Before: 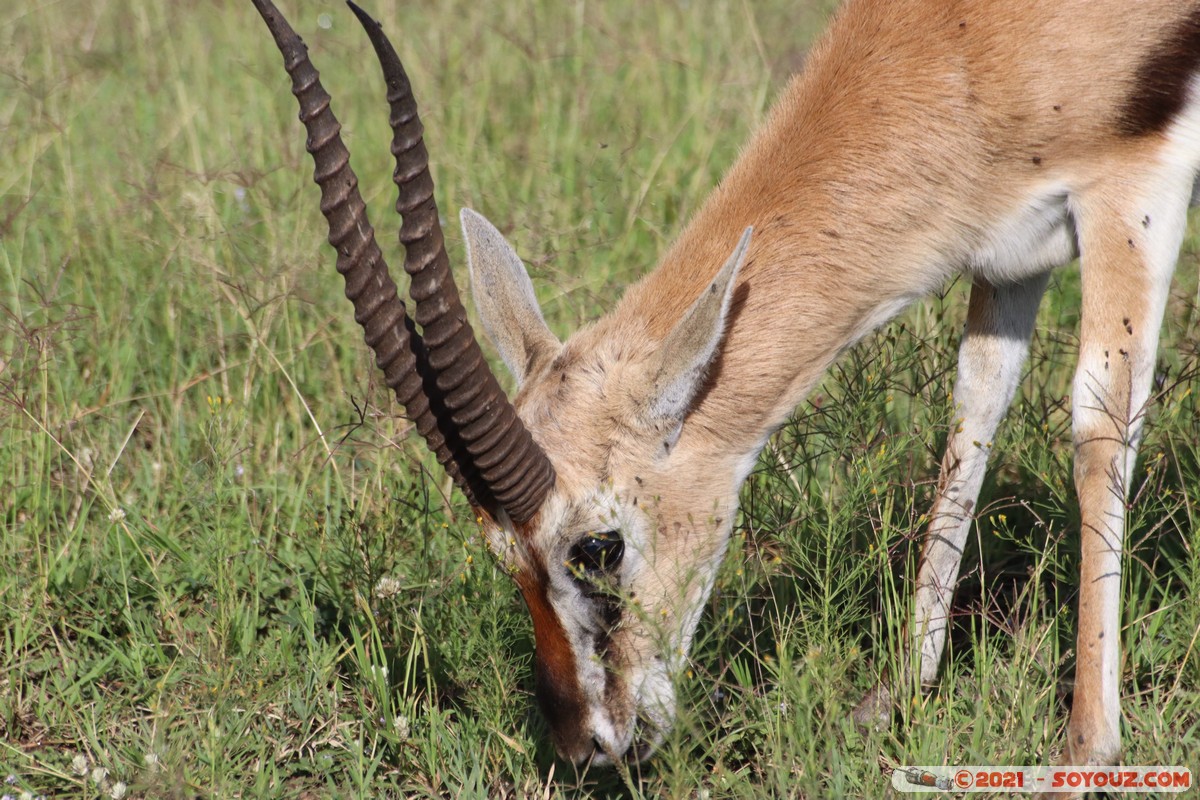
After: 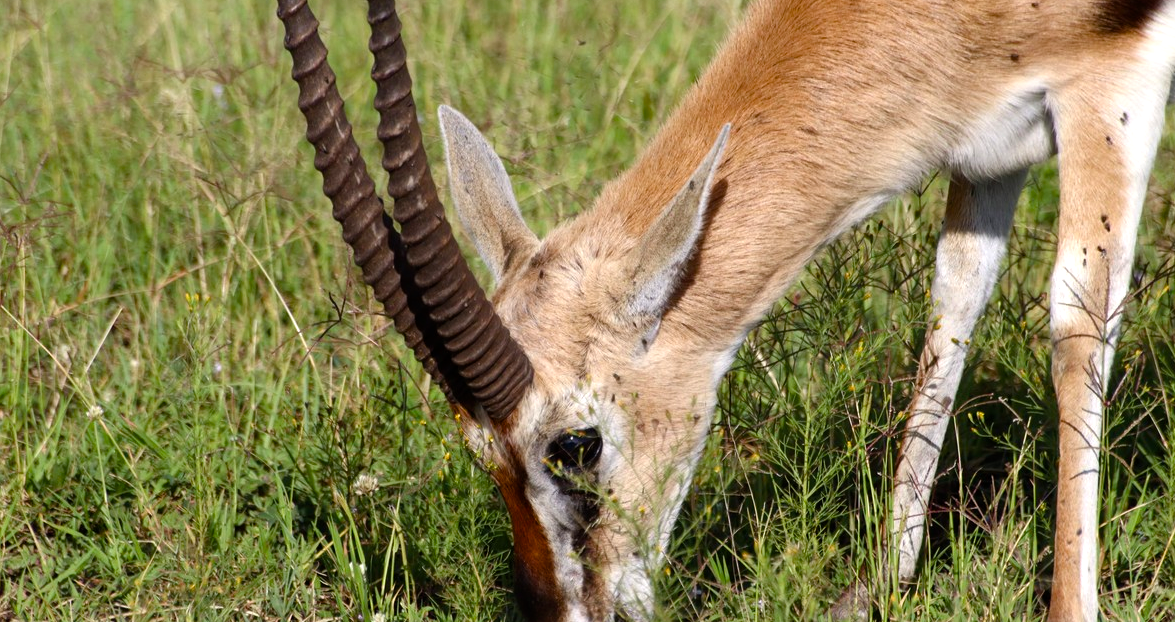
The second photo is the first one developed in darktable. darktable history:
tone equalizer: on, module defaults
exposure: black level correction 0.002, exposure -0.104 EV, compensate highlight preservation false
color balance rgb: perceptual saturation grading › global saturation 20%, perceptual saturation grading › highlights -24.864%, perceptual saturation grading › shadows 23.98%, global vibrance 25.033%, contrast 20.009%
crop and rotate: left 1.853%, top 12.971%, right 0.153%, bottom 9.251%
